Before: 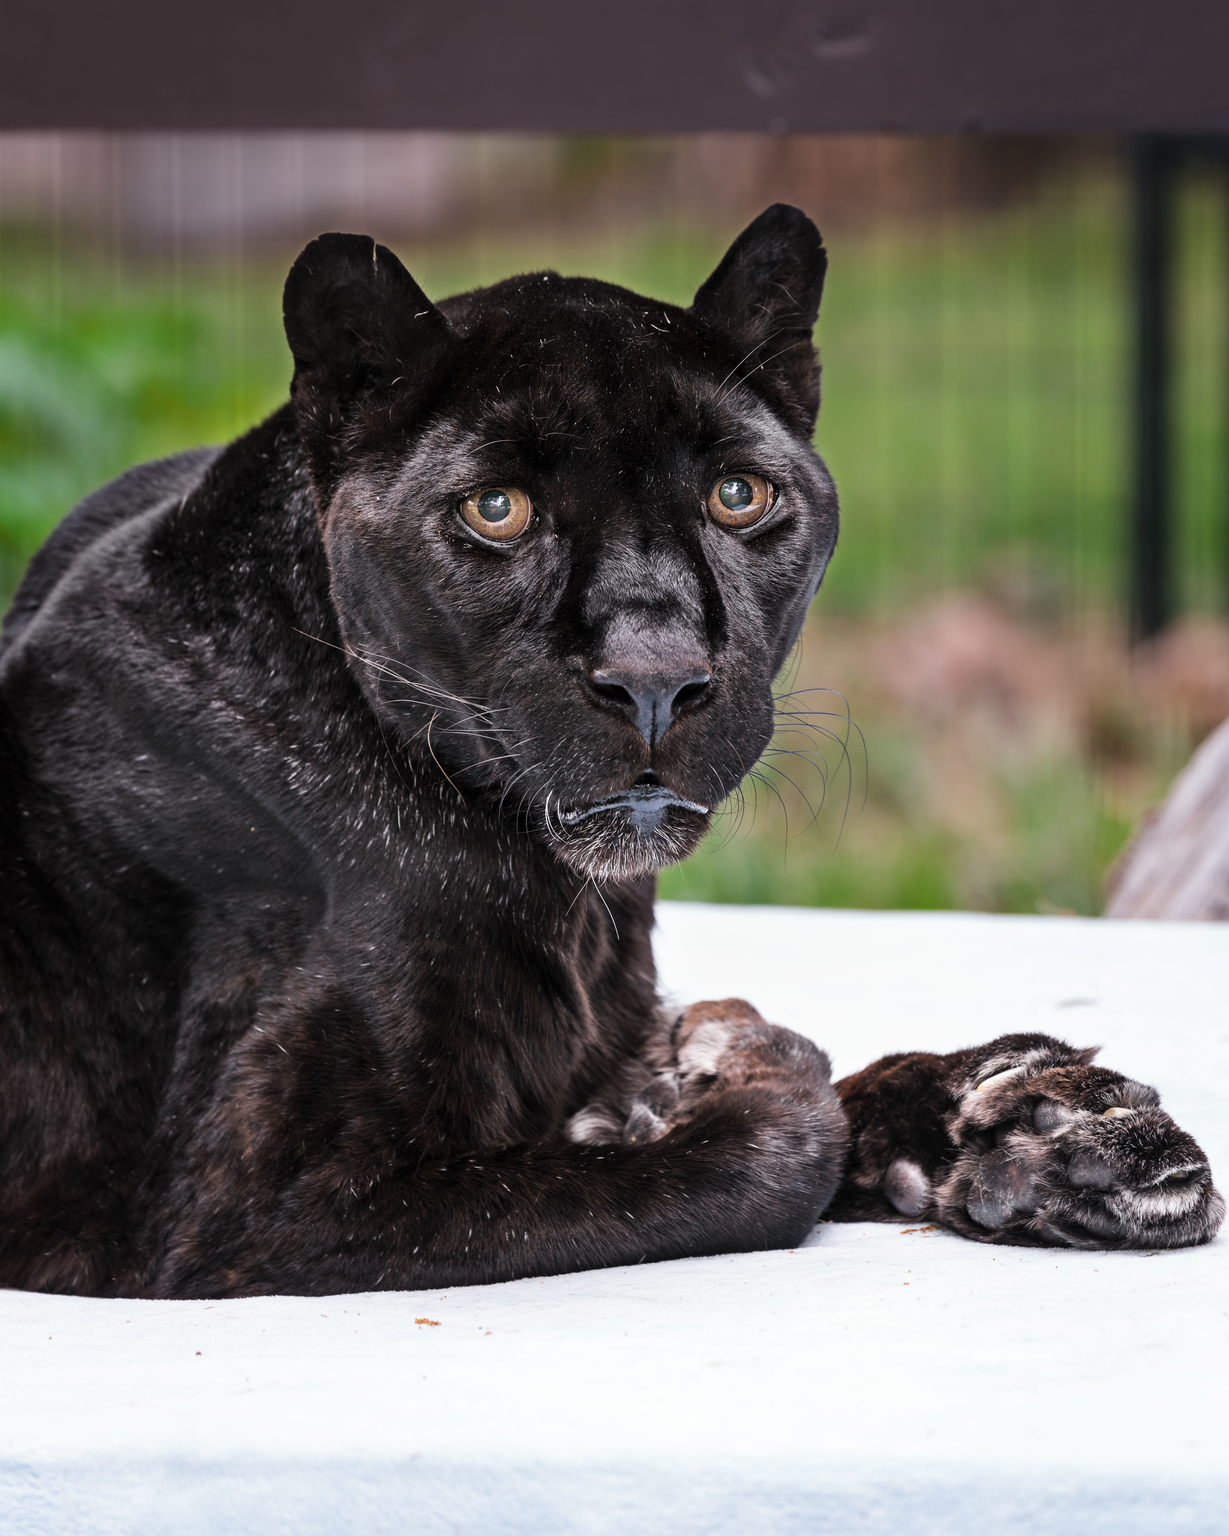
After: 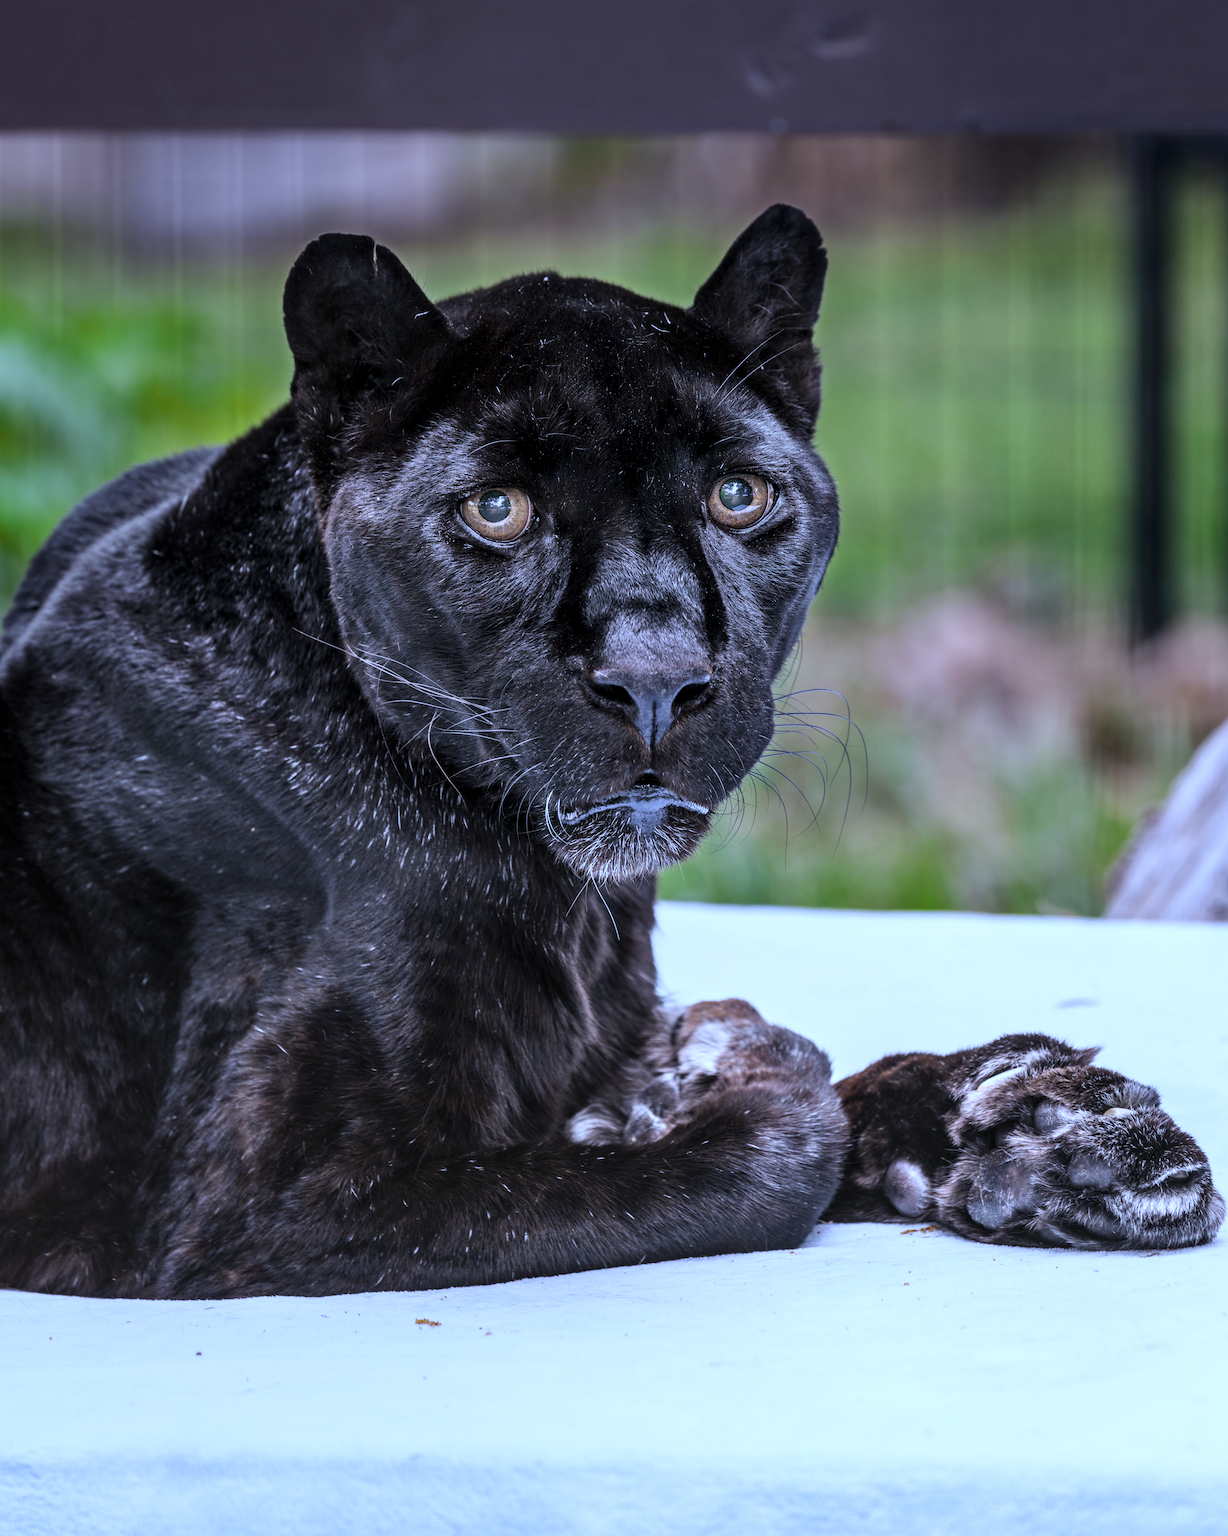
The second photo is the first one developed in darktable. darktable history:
local contrast: on, module defaults
white balance: red 0.871, blue 1.249
